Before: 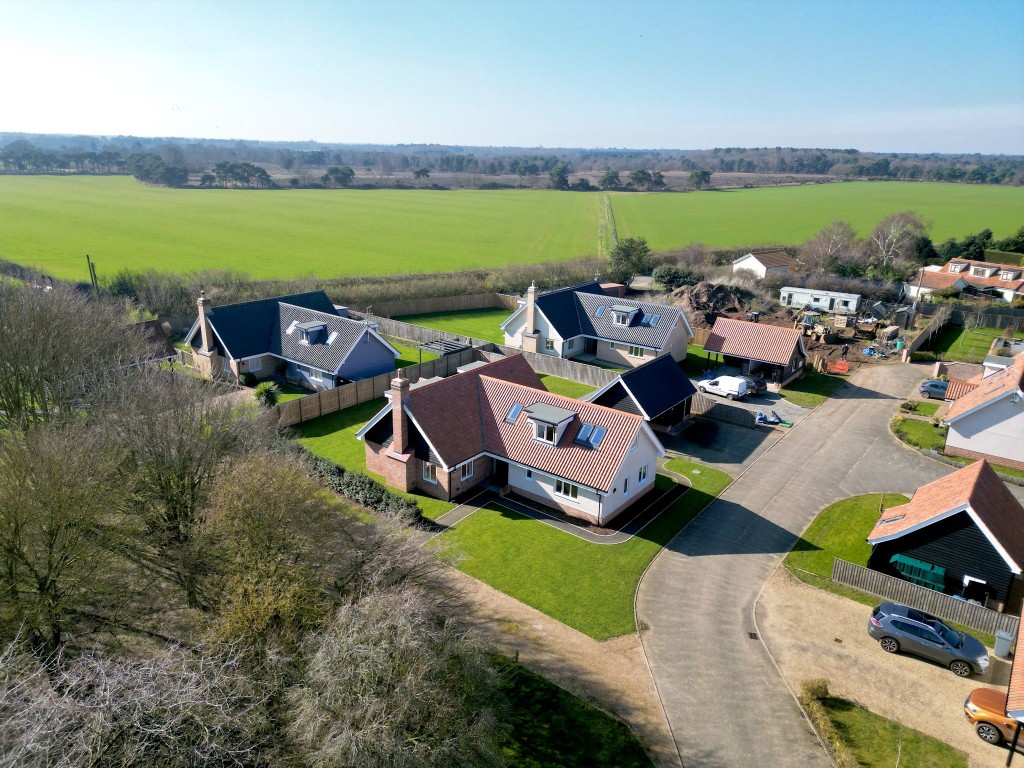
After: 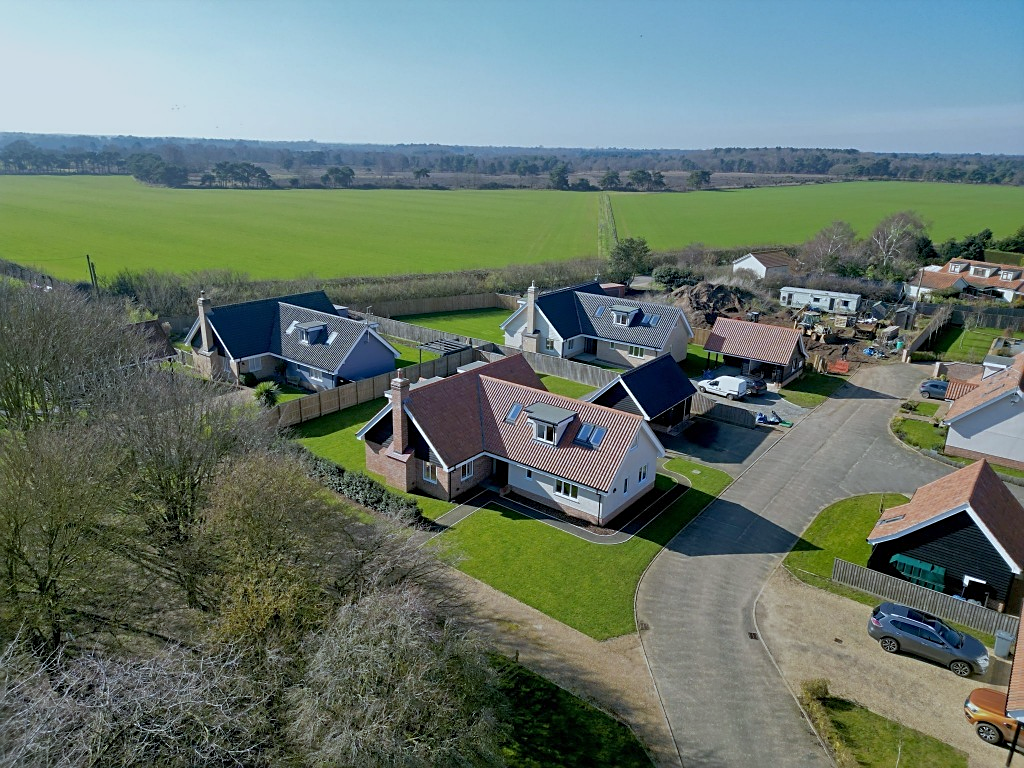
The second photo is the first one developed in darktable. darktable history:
tone curve: curves: ch0 [(0, 0) (0.915, 0.89) (1, 1)]
white balance: red 0.925, blue 1.046
tone equalizer: -8 EV 0.25 EV, -7 EV 0.417 EV, -6 EV 0.417 EV, -5 EV 0.25 EV, -3 EV -0.25 EV, -2 EV -0.417 EV, -1 EV -0.417 EV, +0 EV -0.25 EV, edges refinement/feathering 500, mask exposure compensation -1.57 EV, preserve details guided filter
sharpen: radius 1.967
